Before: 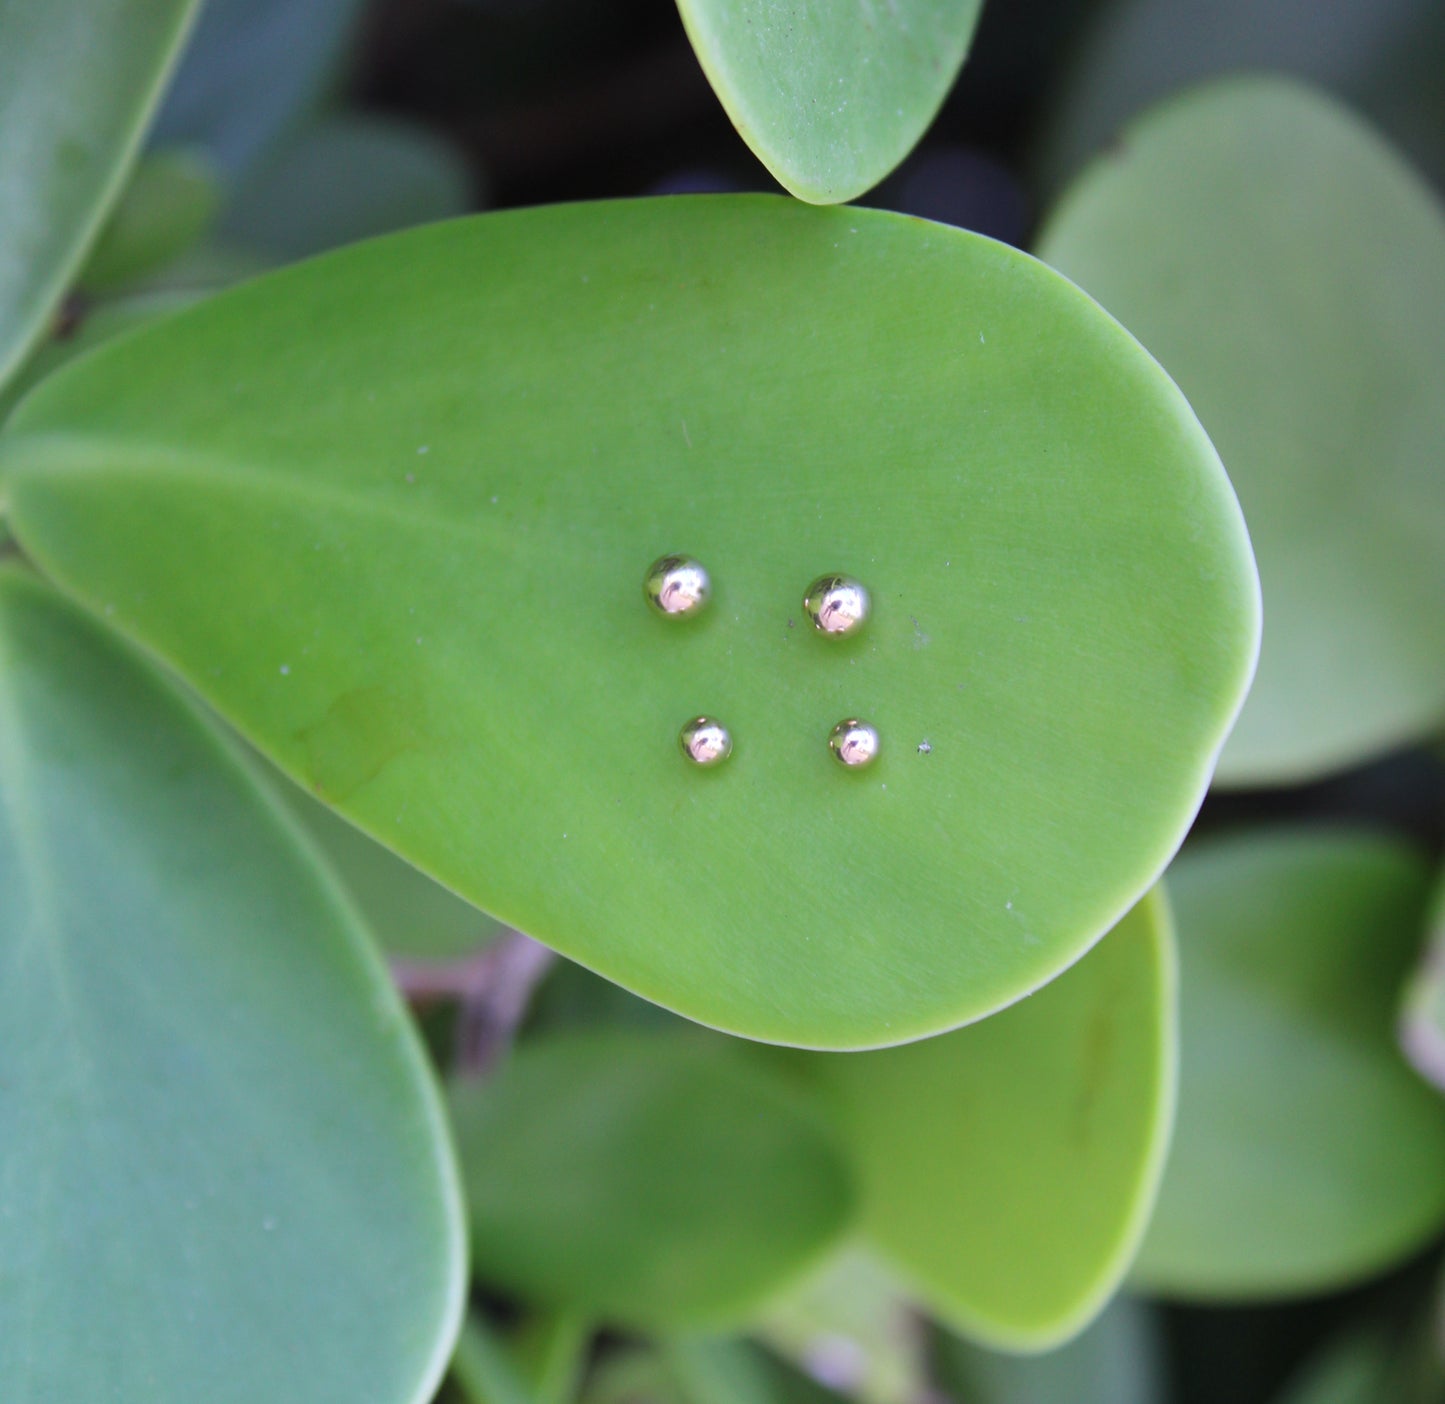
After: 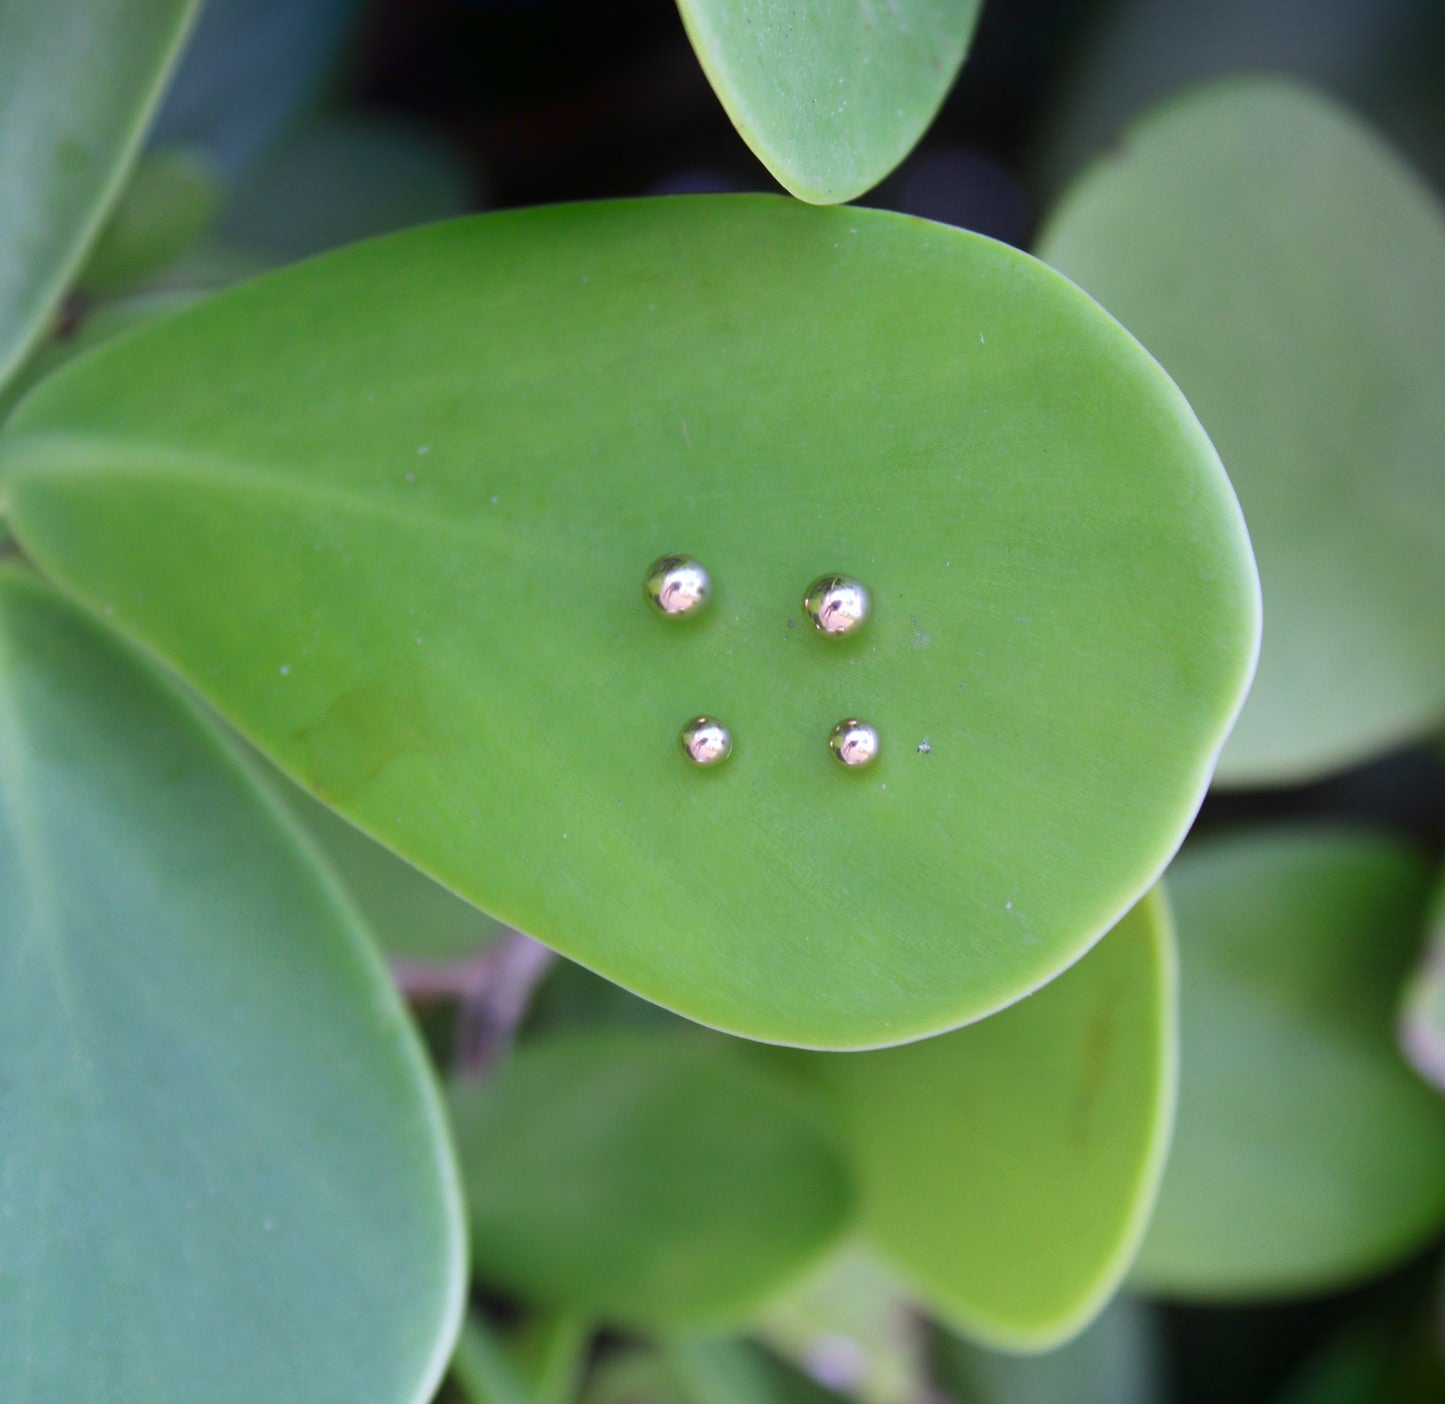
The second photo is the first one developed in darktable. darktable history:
shadows and highlights: shadows -87.71, highlights -37.11, soften with gaussian
